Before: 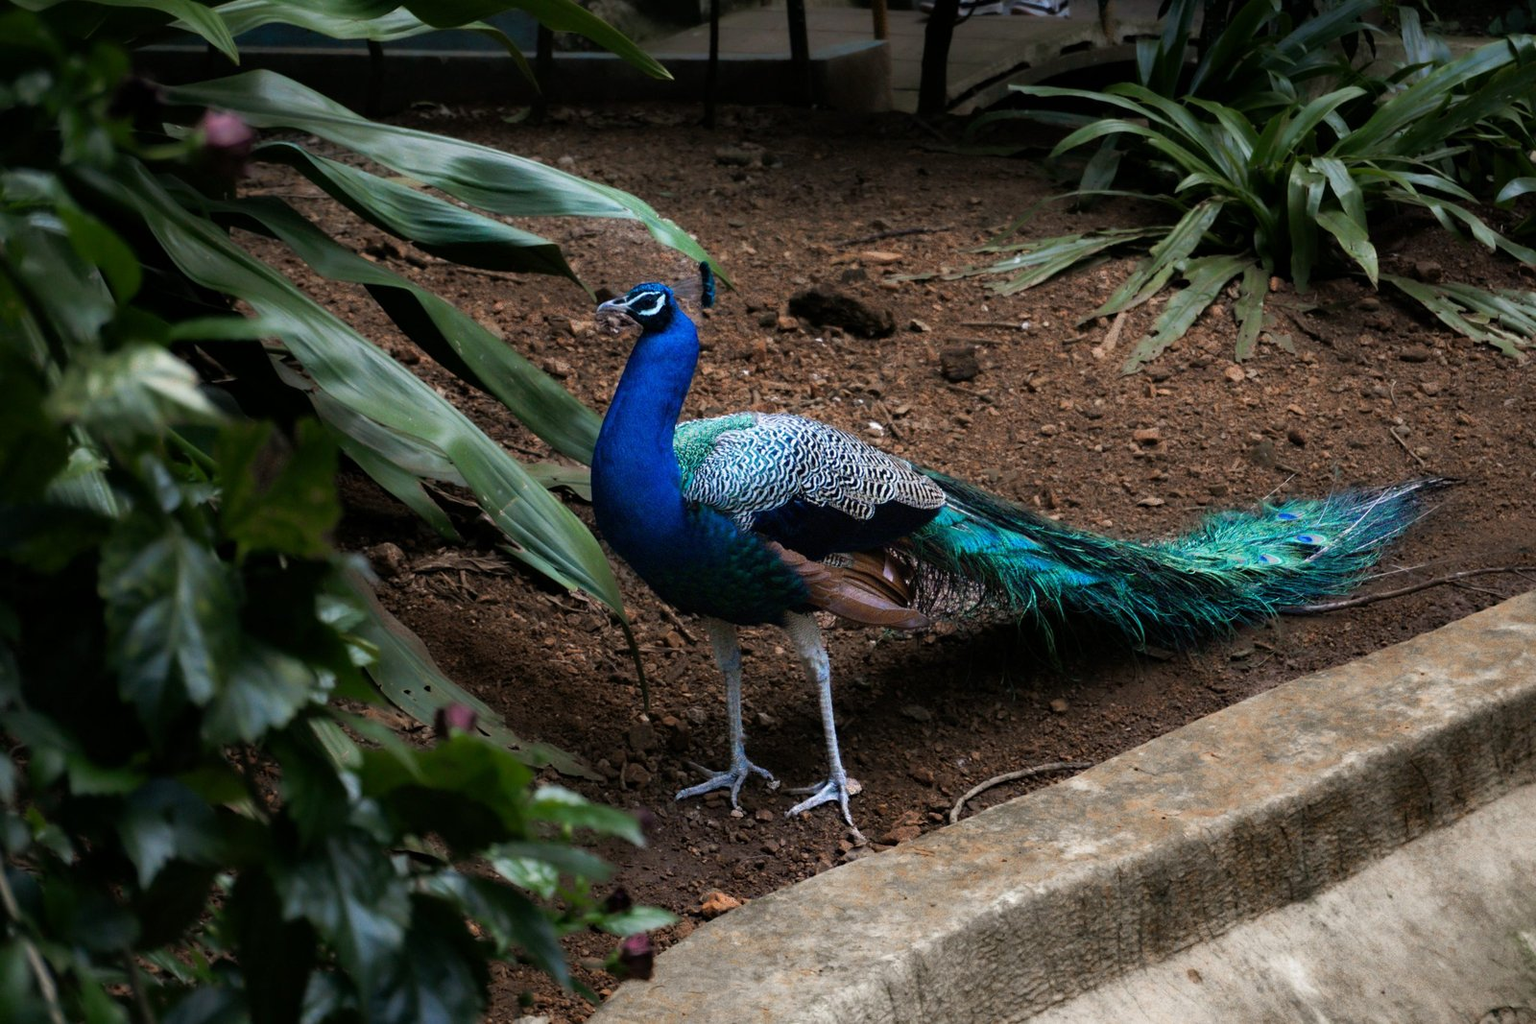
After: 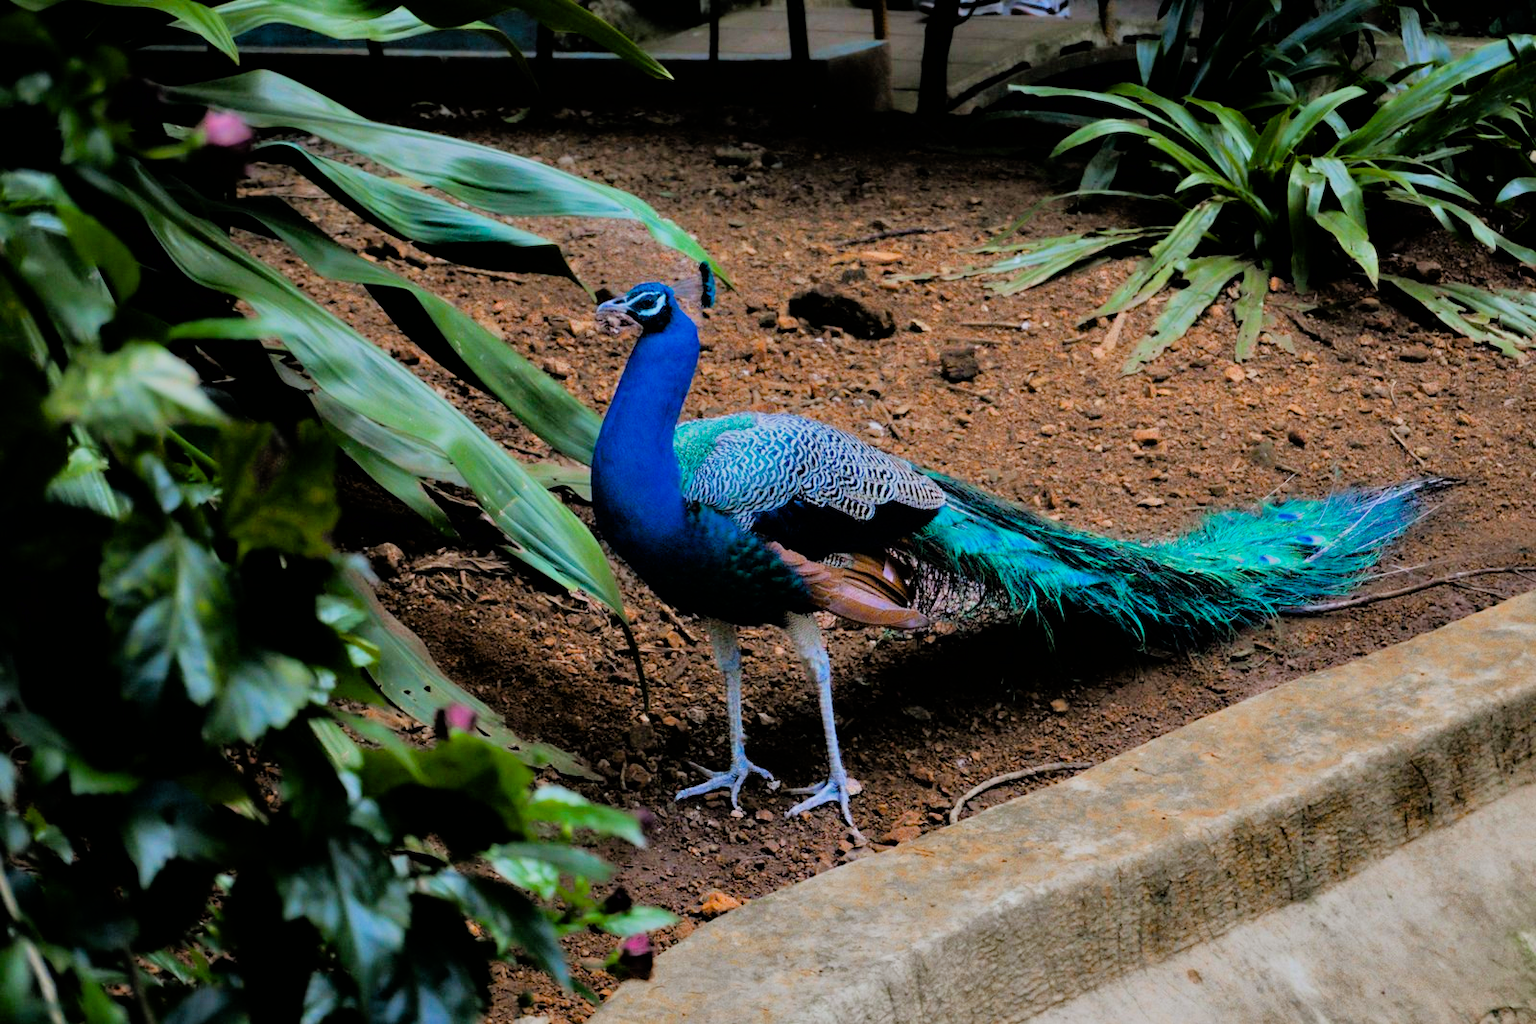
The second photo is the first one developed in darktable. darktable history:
tone equalizer: -7 EV 0.15 EV, -6 EV 0.6 EV, -5 EV 1.15 EV, -4 EV 1.33 EV, -3 EV 1.15 EV, -2 EV 0.6 EV, -1 EV 0.15 EV, mask exposure compensation -0.5 EV
color balance rgb: linear chroma grading › global chroma 15%, perceptual saturation grading › global saturation 30%
white balance: red 0.976, blue 1.04
filmic rgb: black relative exposure -7.15 EV, white relative exposure 5.36 EV, hardness 3.02, color science v6 (2022)
